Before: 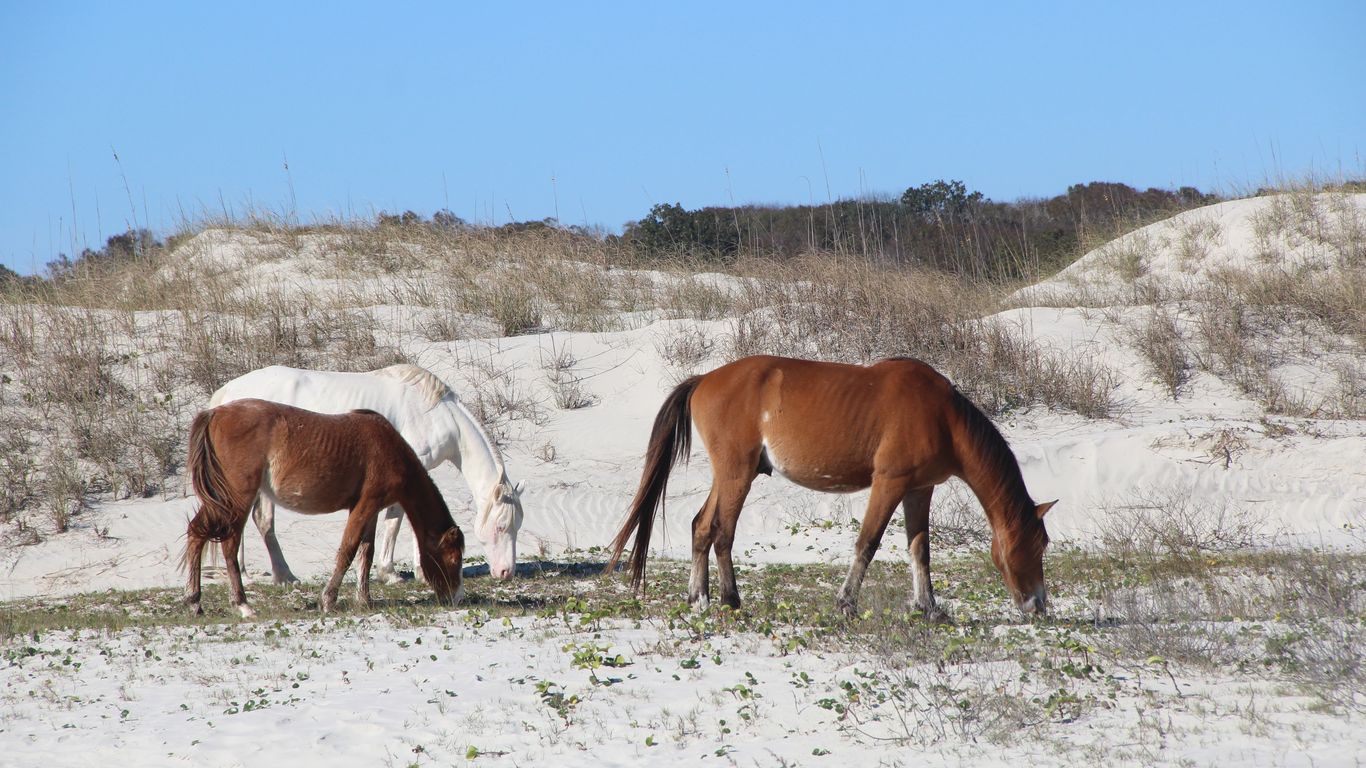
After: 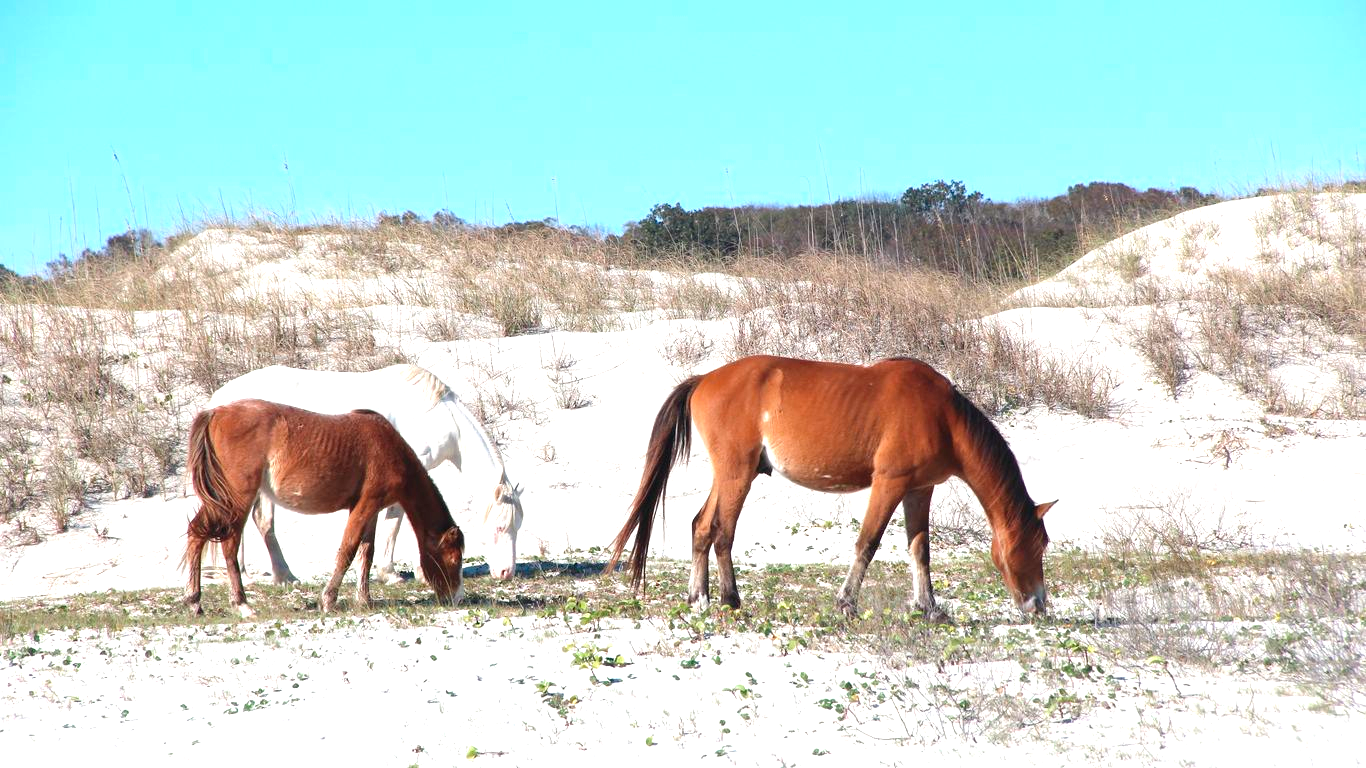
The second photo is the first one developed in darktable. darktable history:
tone curve: preserve colors none
exposure: black level correction 0, exposure 0.949 EV, compensate exposure bias true, compensate highlight preservation false
tone equalizer: edges refinement/feathering 500, mask exposure compensation -1.57 EV, preserve details no
